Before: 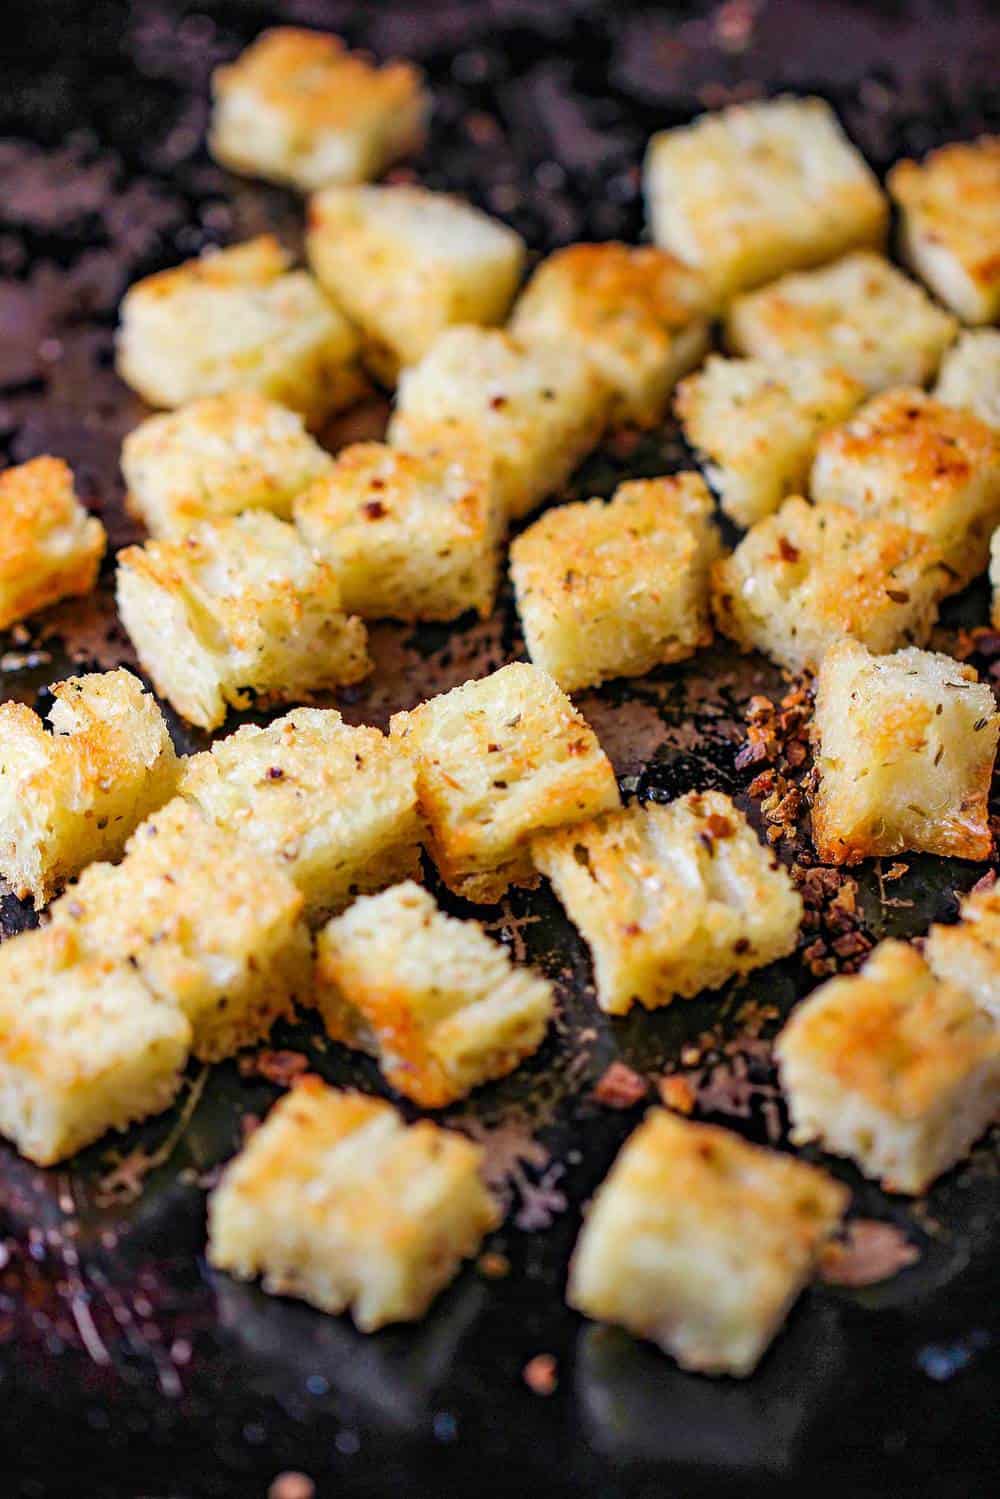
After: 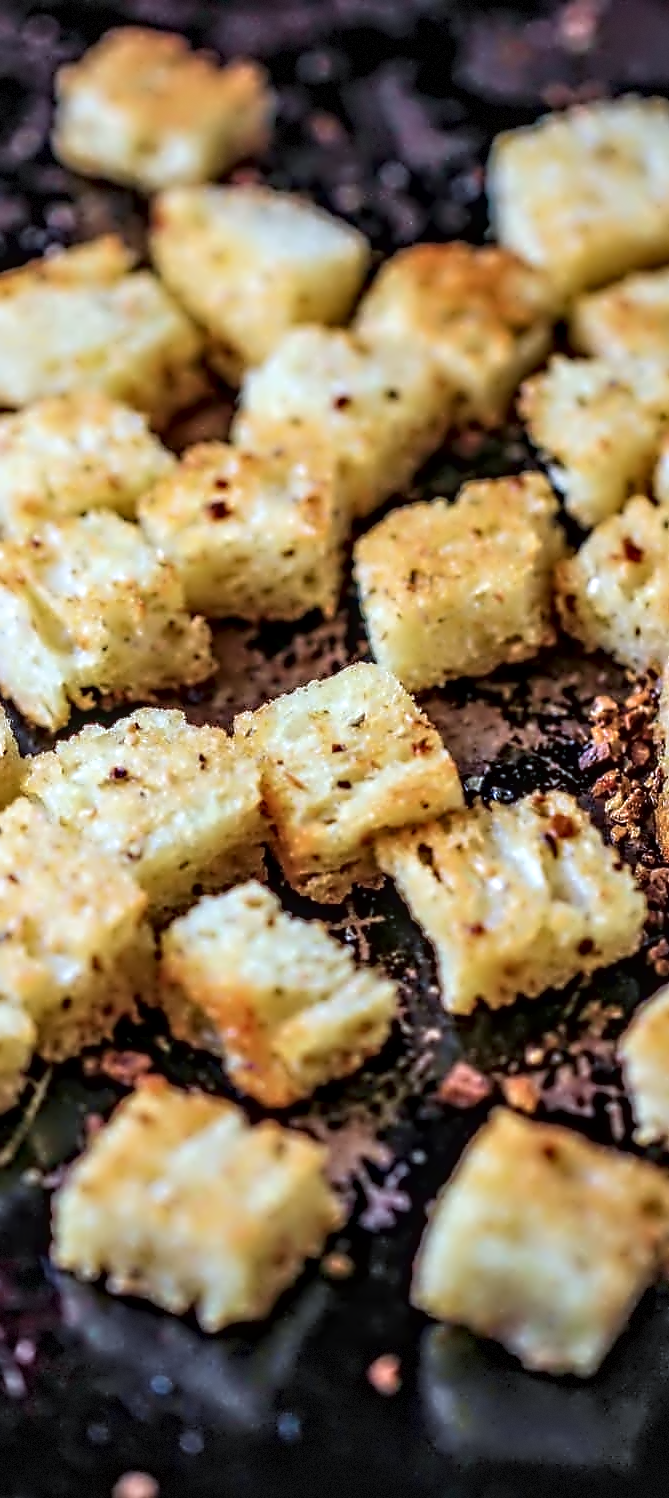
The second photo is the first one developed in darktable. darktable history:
crop and rotate: left 15.665%, right 17.366%
local contrast: on, module defaults
contrast brightness saturation: saturation -0.094
contrast equalizer: y [[0.5, 0.542, 0.583, 0.625, 0.667, 0.708], [0.5 ×6], [0.5 ×6], [0, 0.033, 0.067, 0.1, 0.133, 0.167], [0, 0.05, 0.1, 0.15, 0.2, 0.25]]
vignetting: fall-off radius 61%, brightness -0.285, dithering 8-bit output
color correction: highlights a* -3.98, highlights b* -10.59
velvia: on, module defaults
